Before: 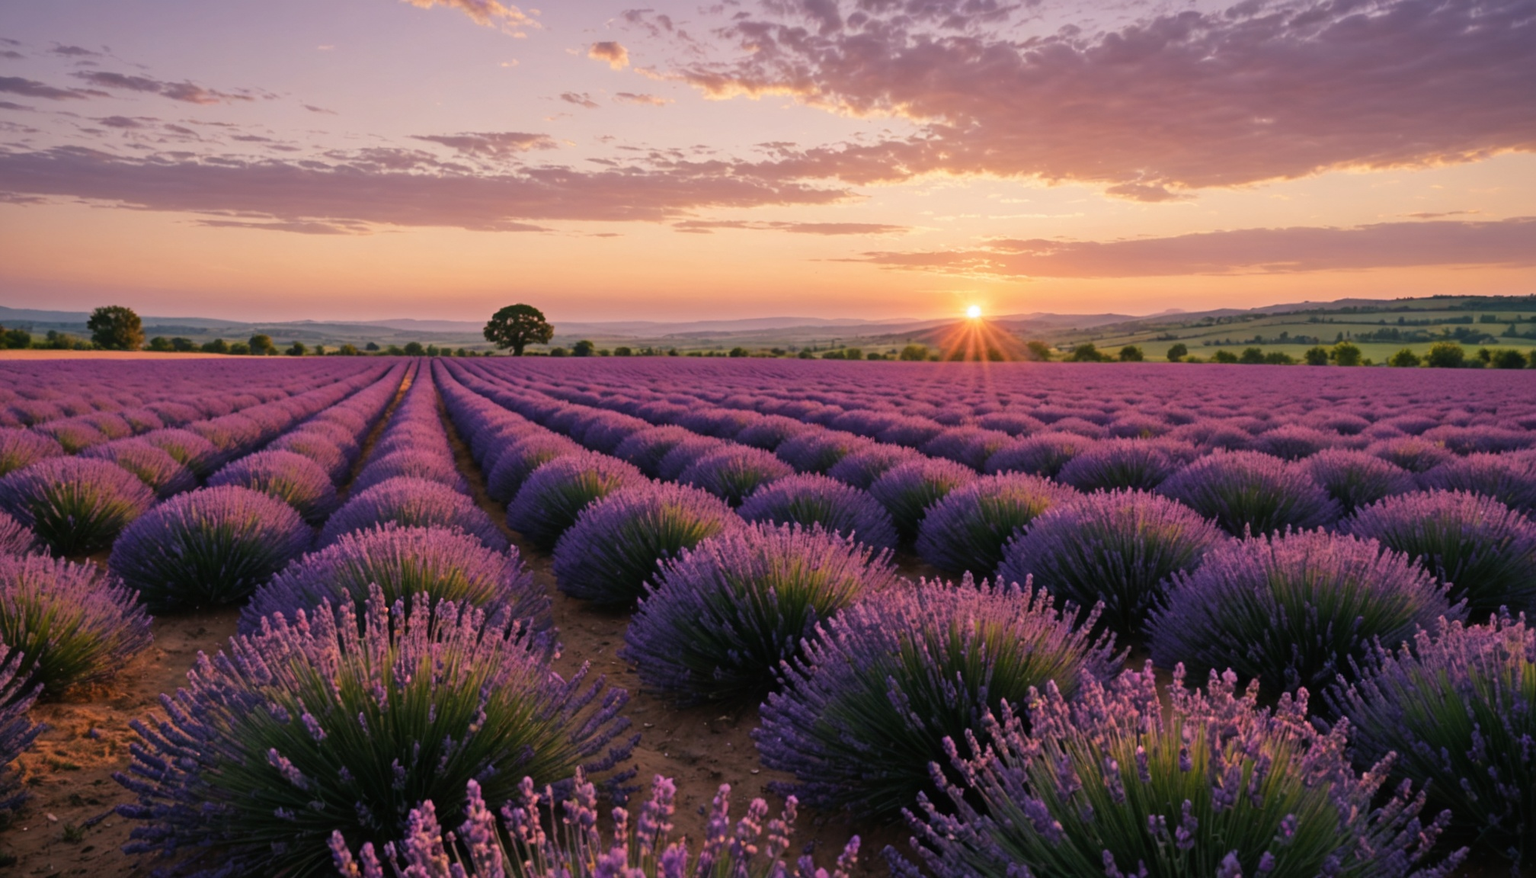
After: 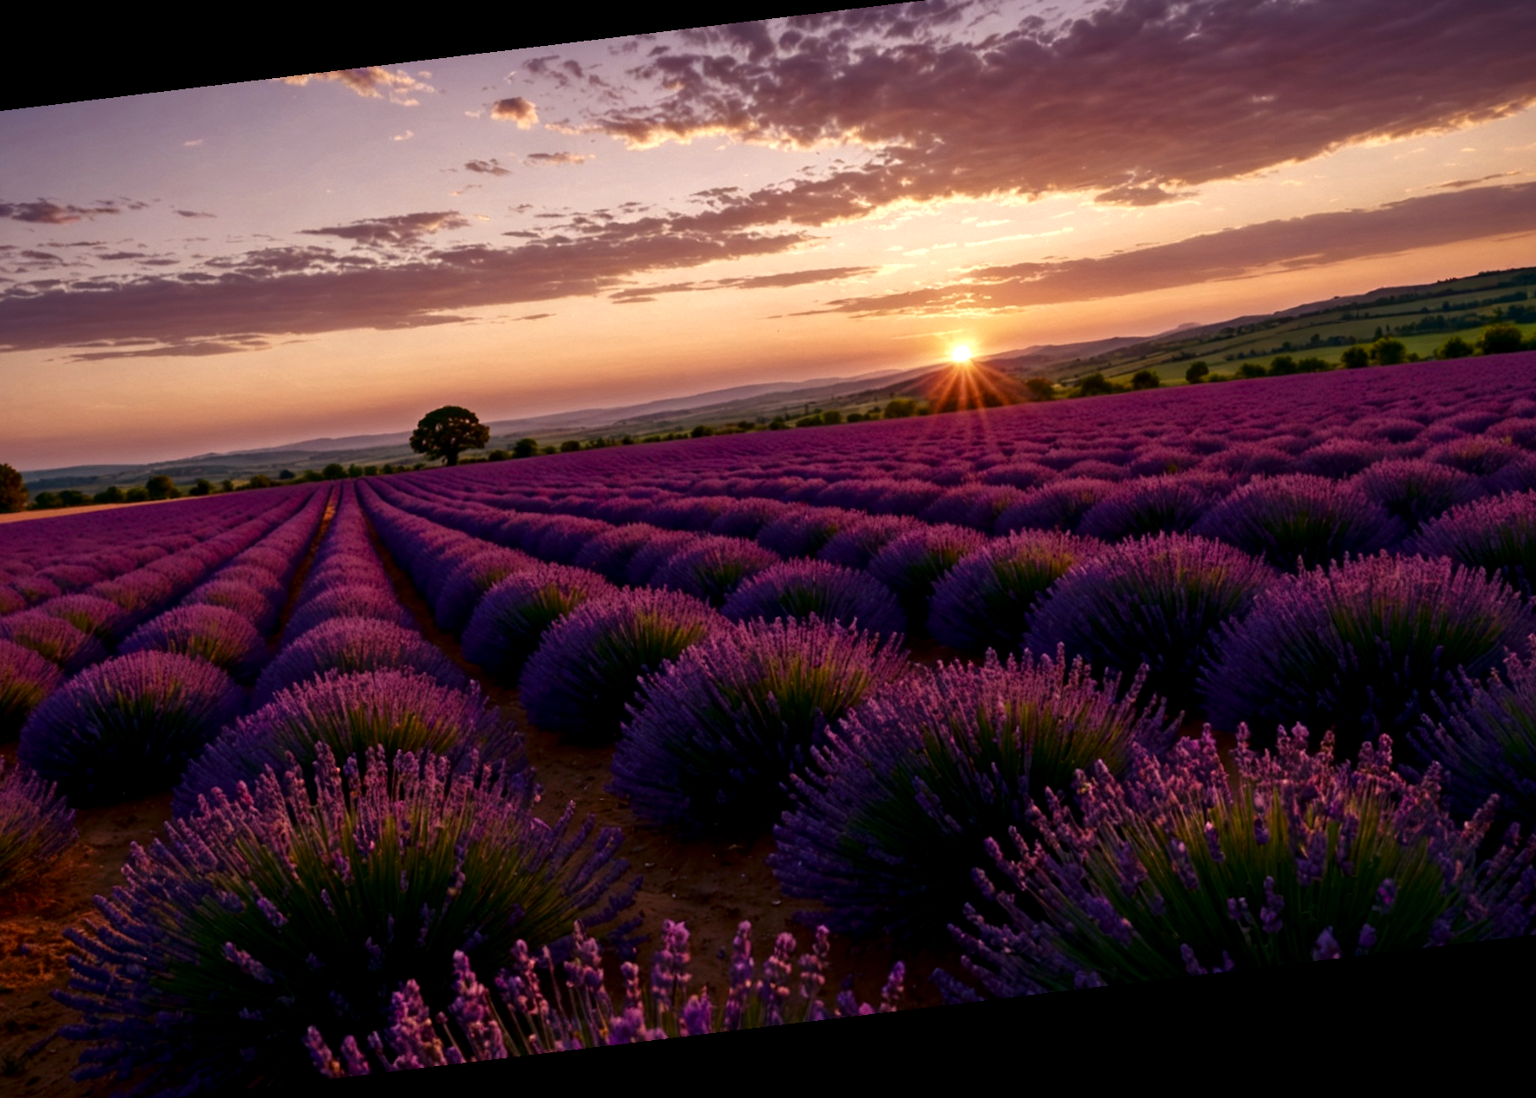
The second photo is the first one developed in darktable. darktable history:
crop: left 9.807%, top 6.259%, right 7.334%, bottom 2.177%
exposure: exposure 0.376 EV, compensate highlight preservation false
local contrast: highlights 100%, shadows 100%, detail 120%, midtone range 0.2
contrast brightness saturation: brightness -0.52
rotate and perspective: rotation -6.83°, automatic cropping off
